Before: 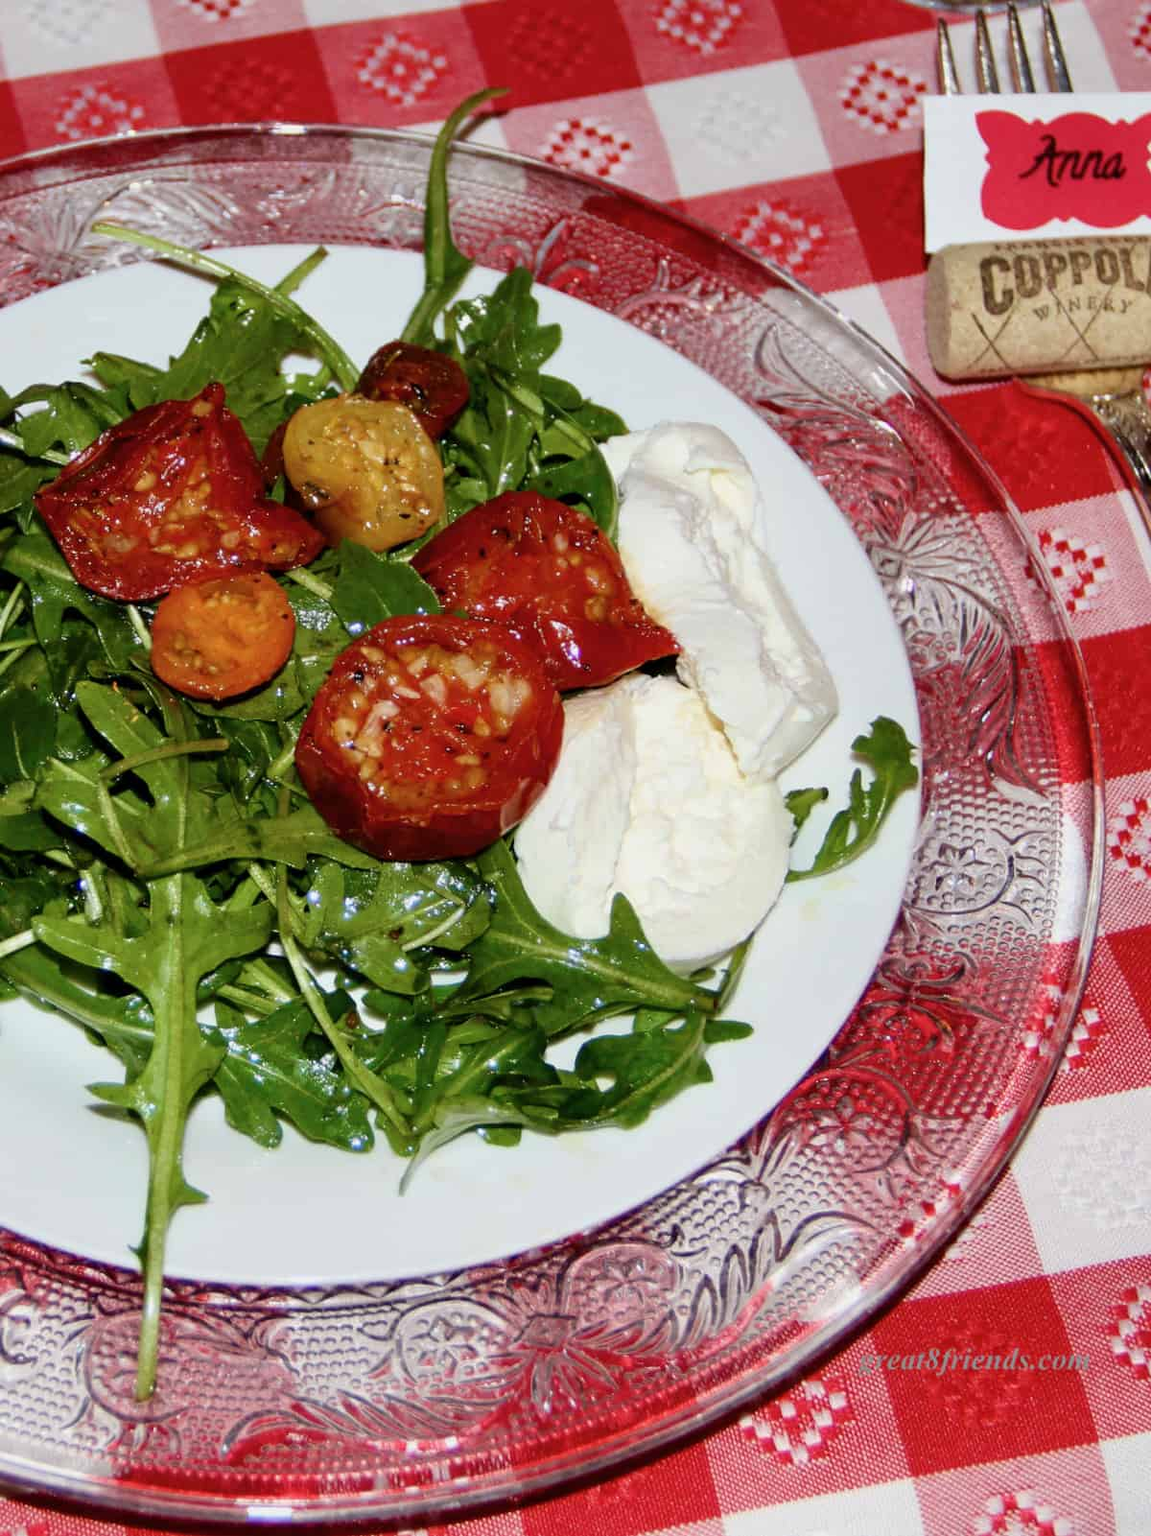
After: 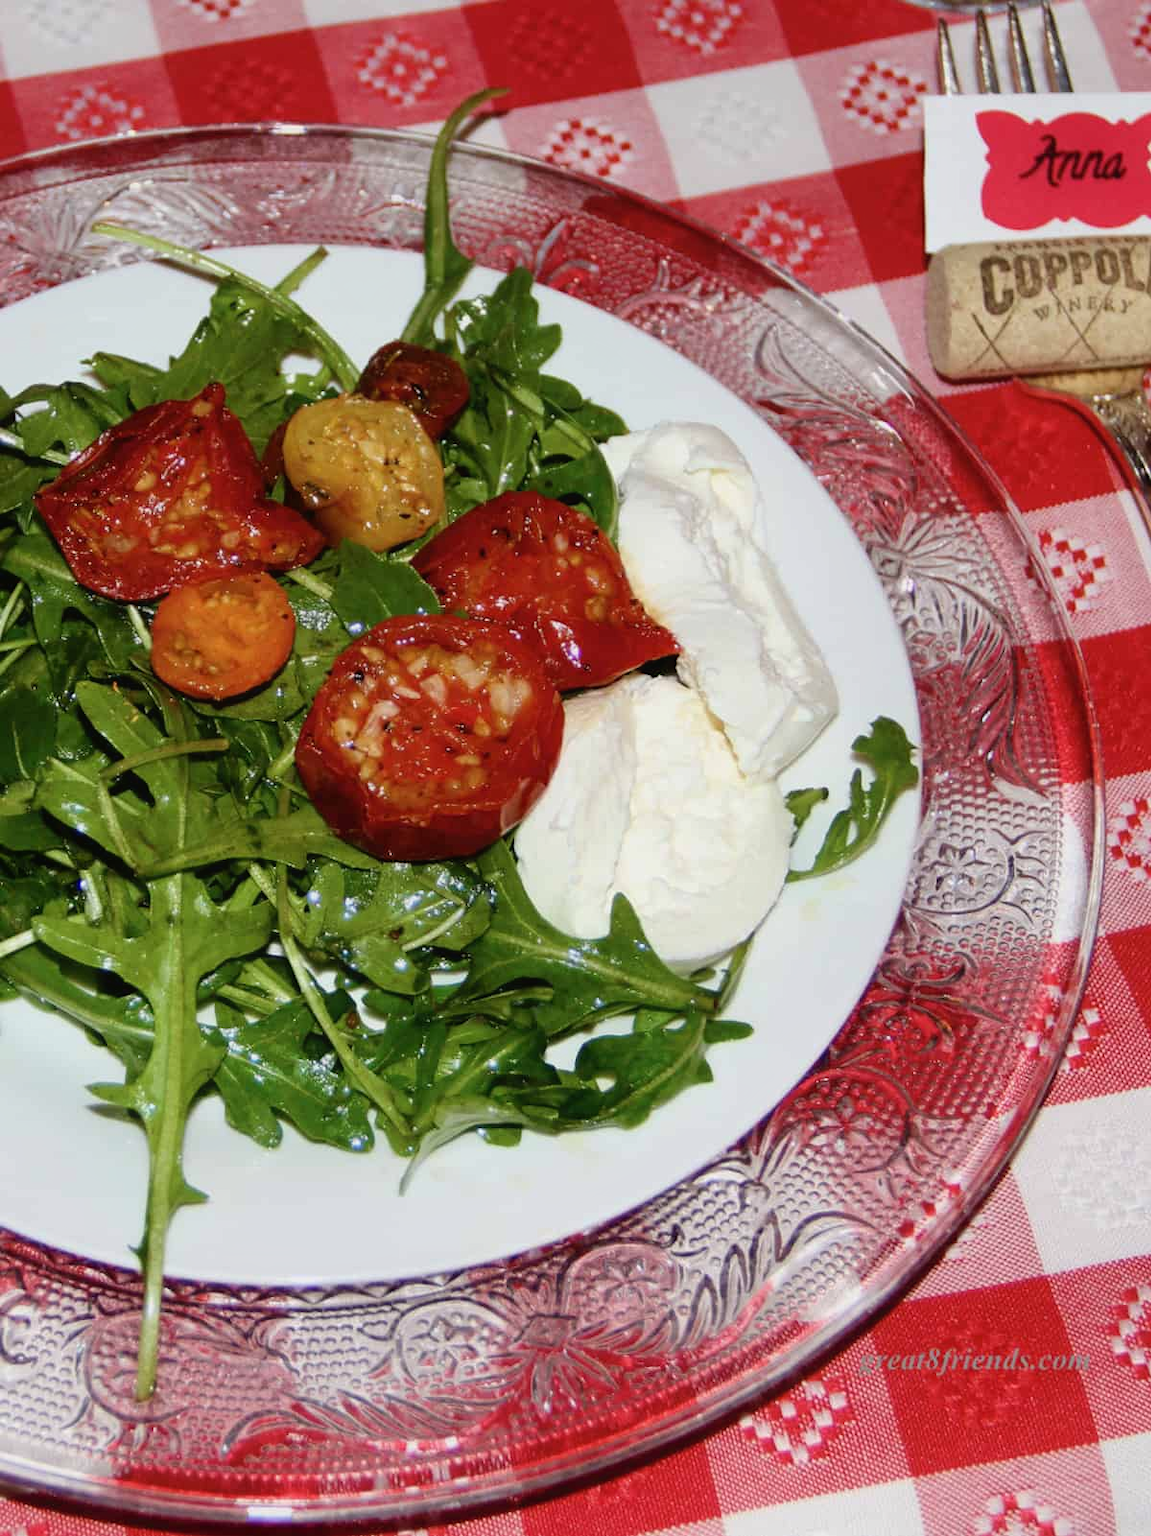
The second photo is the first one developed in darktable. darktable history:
contrast equalizer: y [[0.528, 0.548, 0.563, 0.562, 0.546, 0.526], [0.55 ×6], [0 ×6], [0 ×6], [0 ×6]], mix -0.311
